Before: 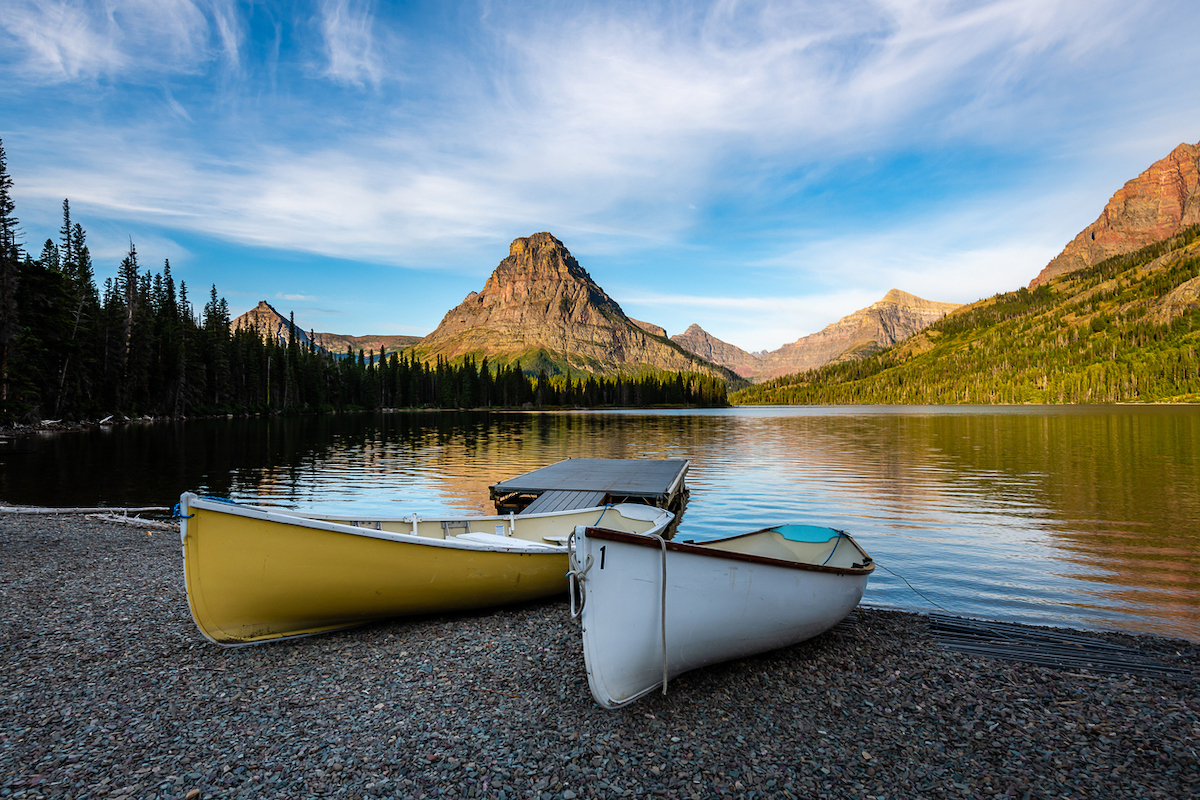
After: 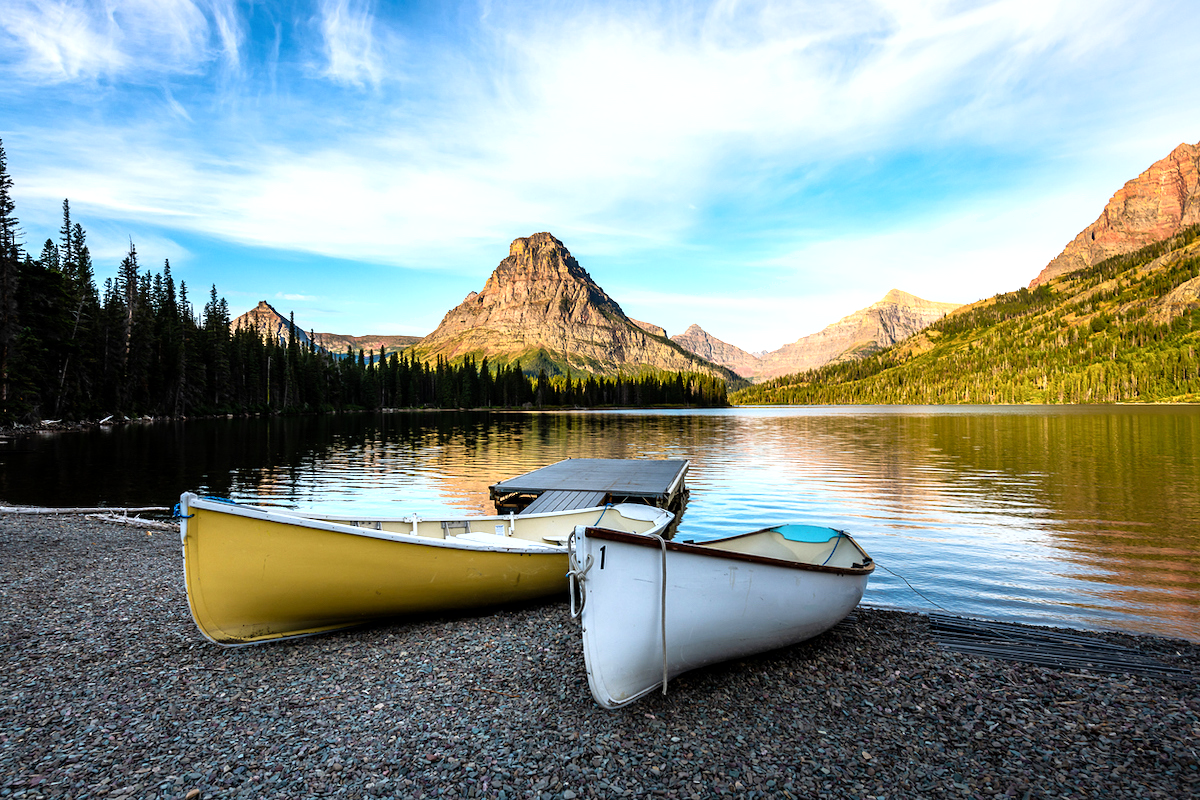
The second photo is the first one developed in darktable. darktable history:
local contrast: mode bilateral grid, contrast 20, coarseness 50, detail 120%, midtone range 0.2
shadows and highlights: shadows 1.34, highlights 39.92
exposure: exposure 0.209 EV, compensate highlight preservation false
tone equalizer: -8 EV -0.439 EV, -7 EV -0.361 EV, -6 EV -0.348 EV, -5 EV -0.19 EV, -3 EV 0.232 EV, -2 EV 0.304 EV, -1 EV 0.386 EV, +0 EV 0.407 EV
